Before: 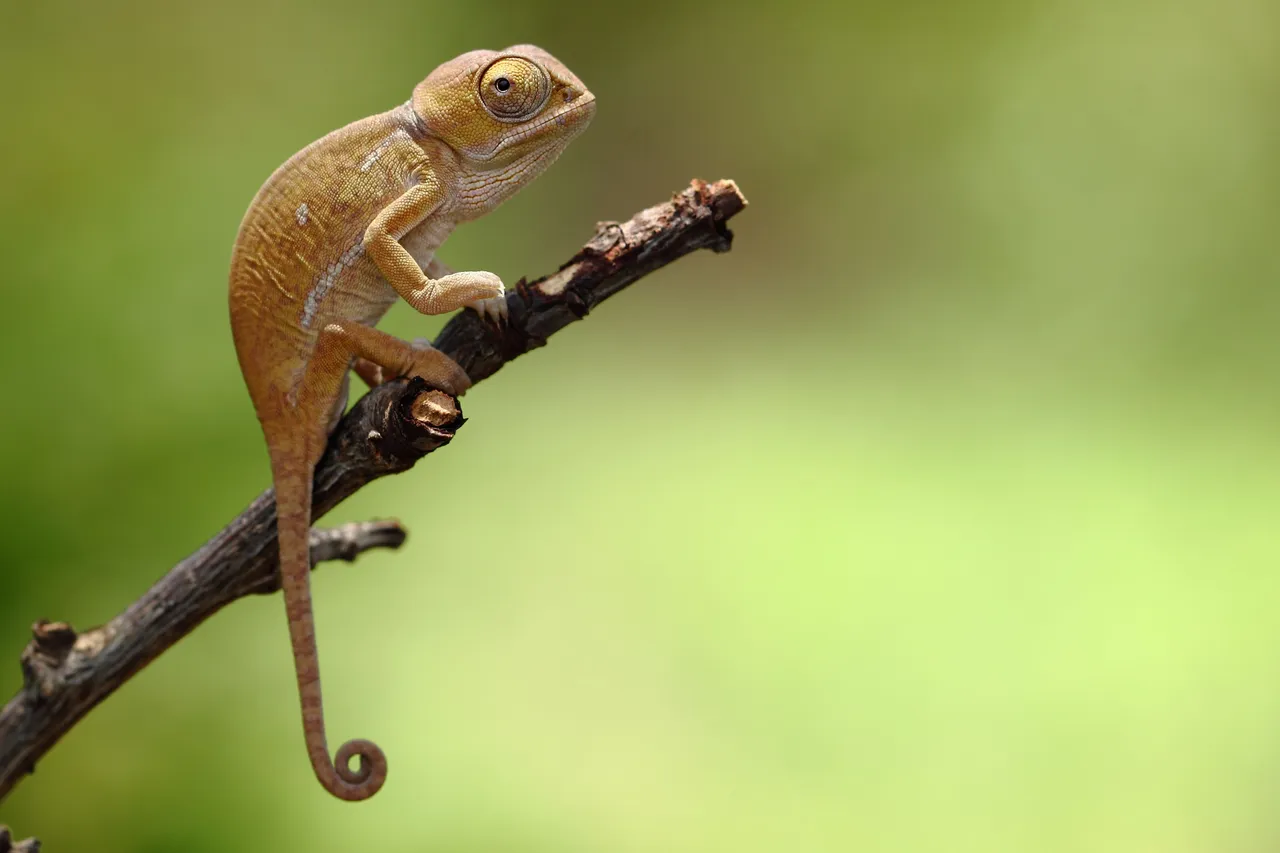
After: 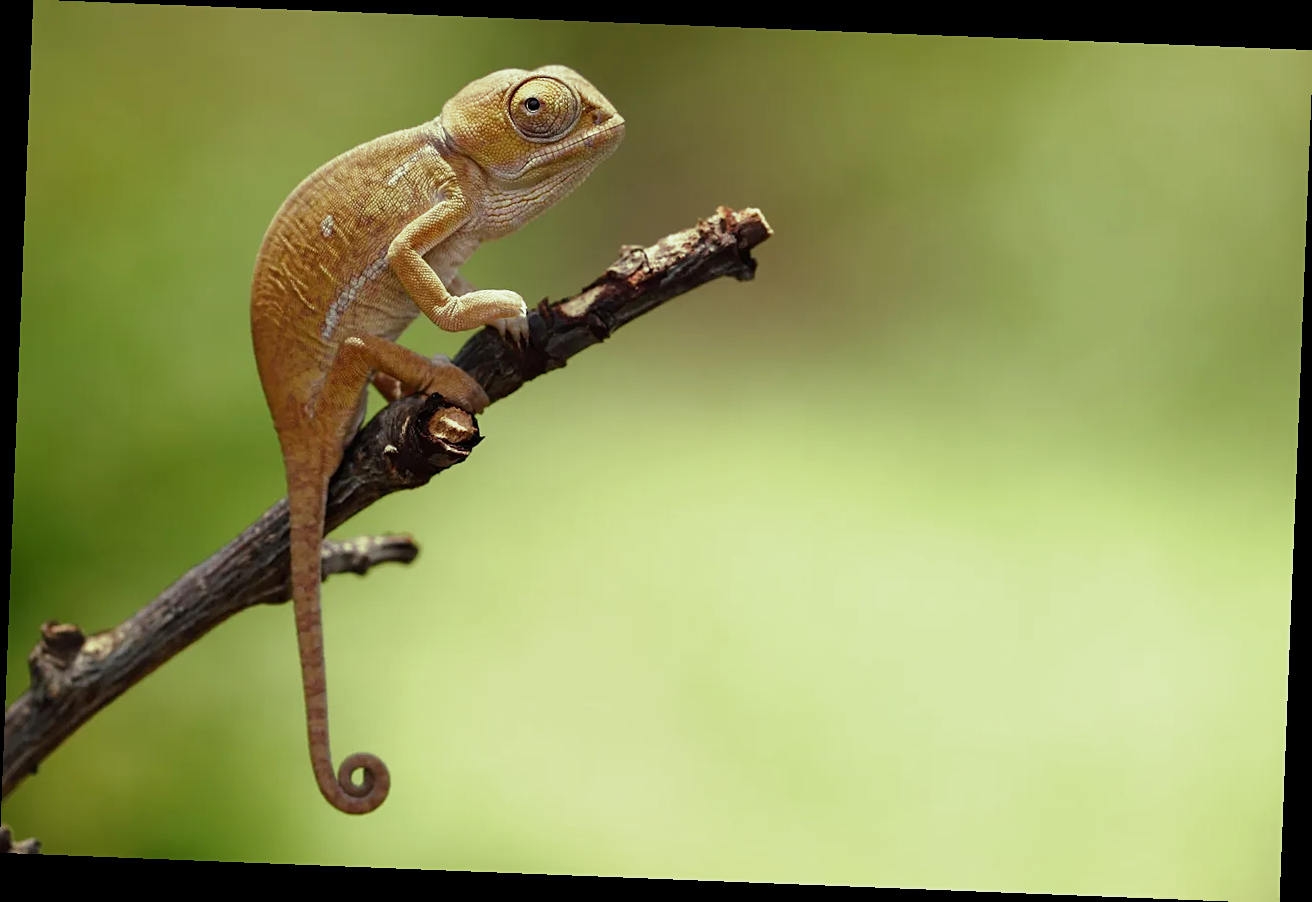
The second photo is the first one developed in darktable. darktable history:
white balance: red 1, blue 1
split-toning: shadows › hue 290.82°, shadows › saturation 0.34, highlights › saturation 0.38, balance 0, compress 50%
rotate and perspective: rotation 2.27°, automatic cropping off
sharpen: amount 0.2
